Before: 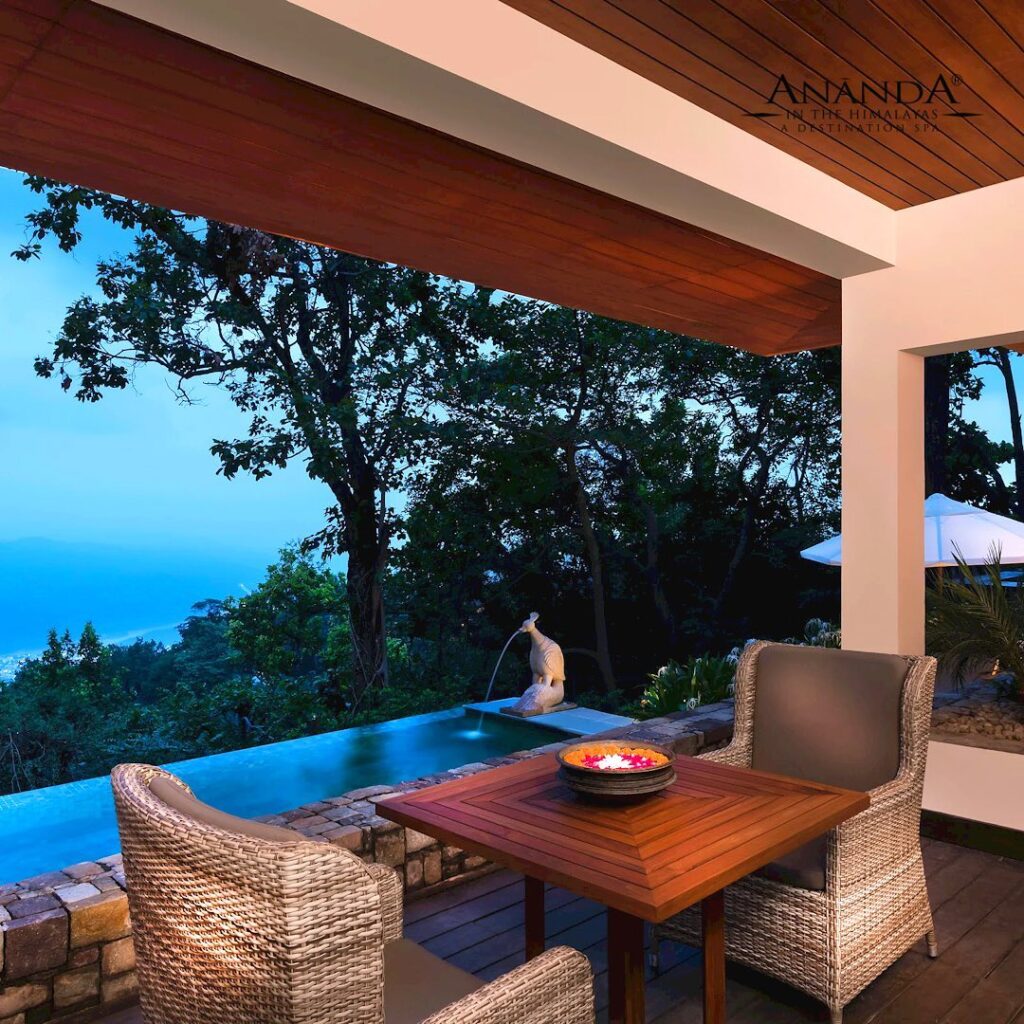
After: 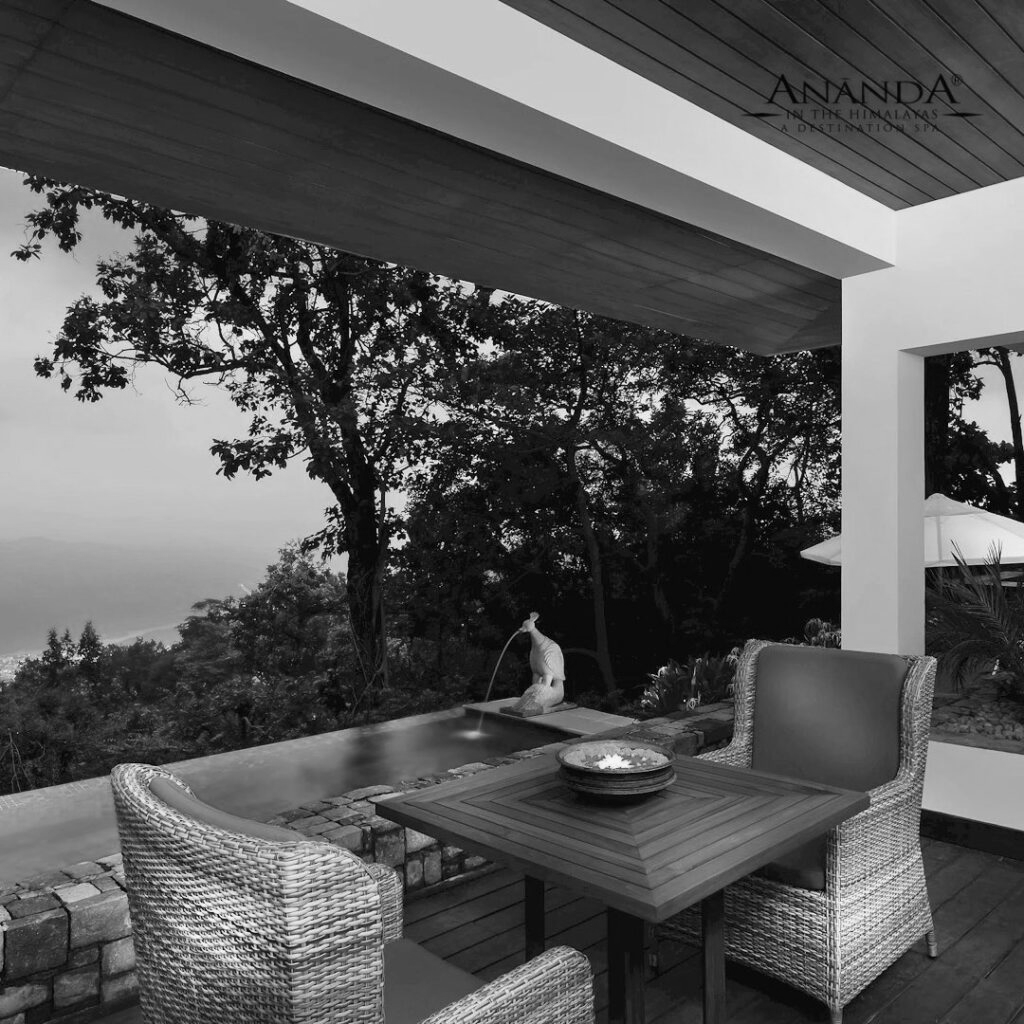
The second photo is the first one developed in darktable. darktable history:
monochrome: a -6.99, b 35.61, size 1.4
velvia: on, module defaults
